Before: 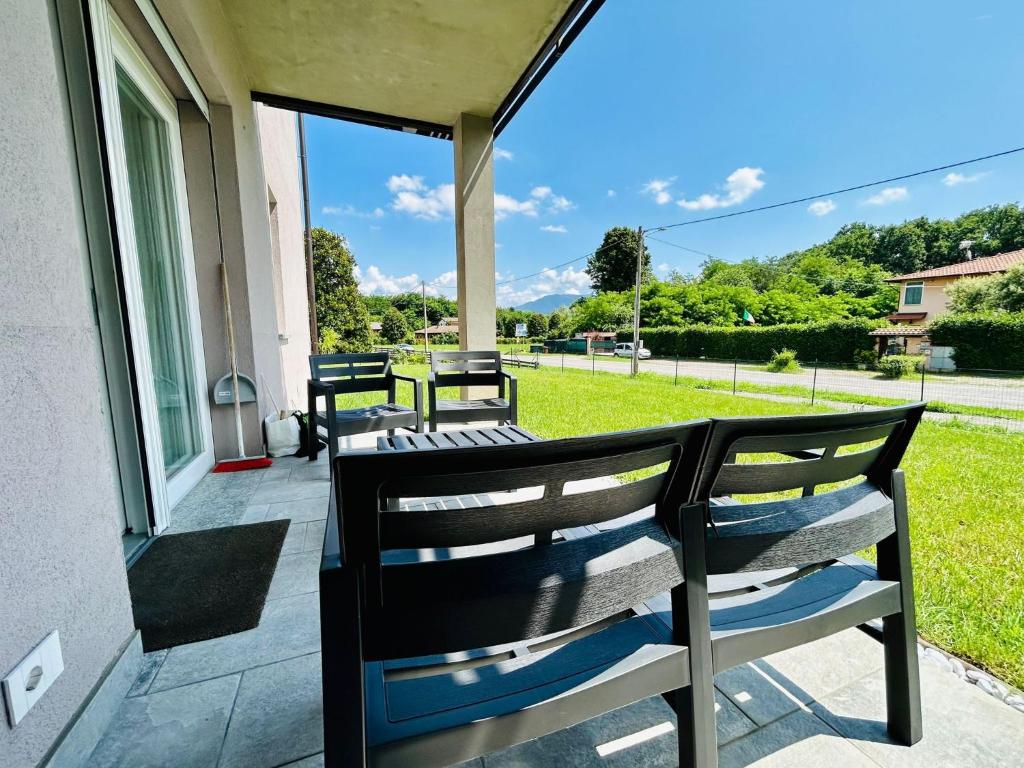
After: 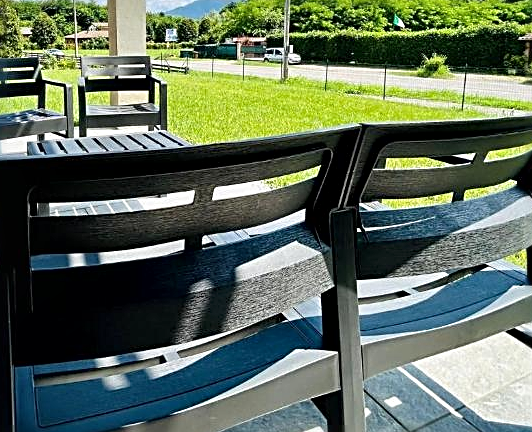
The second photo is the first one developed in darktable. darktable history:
local contrast: mode bilateral grid, contrast 19, coarseness 49, detail 141%, midtone range 0.2
sharpen: radius 2.56, amount 0.632
crop: left 34.187%, top 38.462%, right 13.86%, bottom 5.248%
